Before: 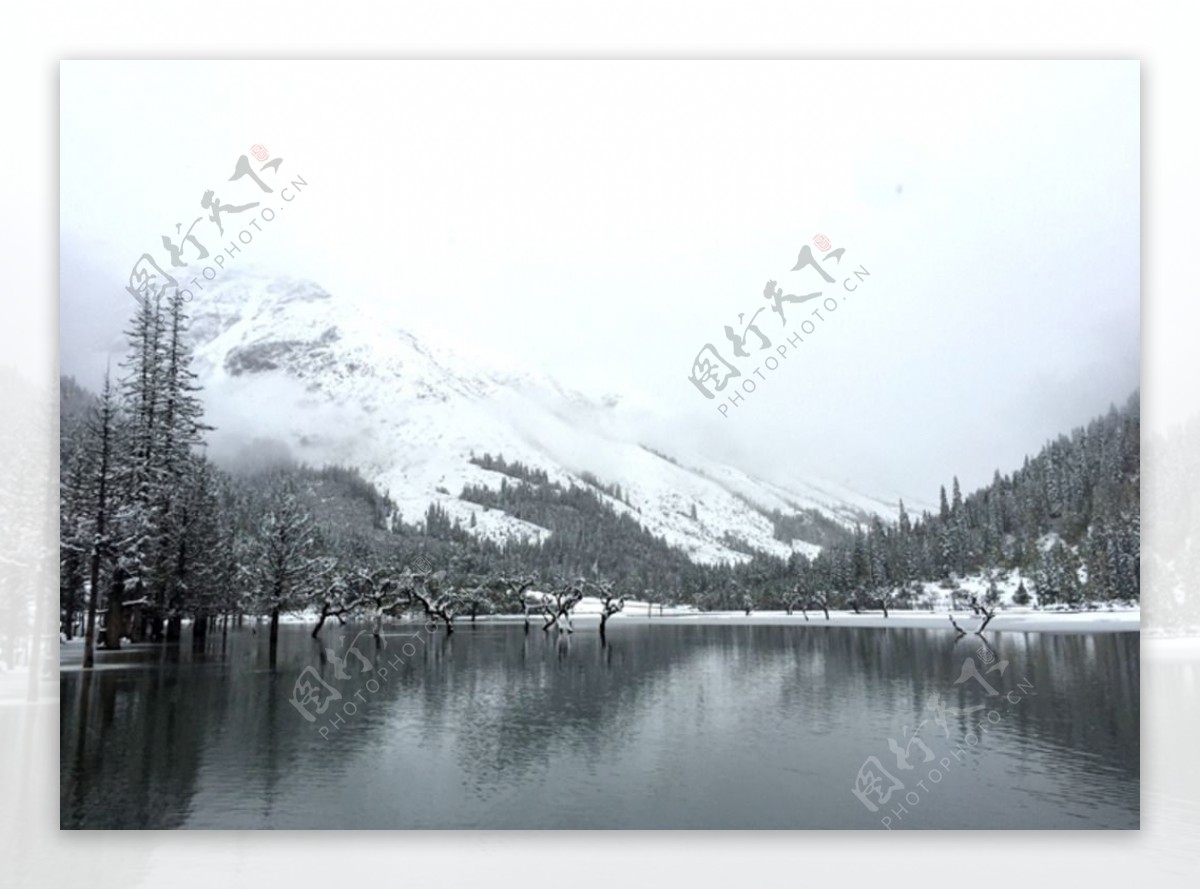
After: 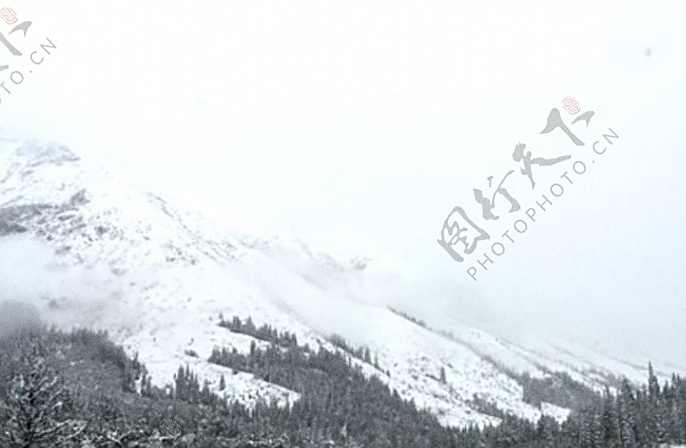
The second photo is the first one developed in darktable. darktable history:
crop: left 20.932%, top 15.471%, right 21.848%, bottom 34.081%
sharpen: amount 0.55
grain: coarseness 0.47 ISO
